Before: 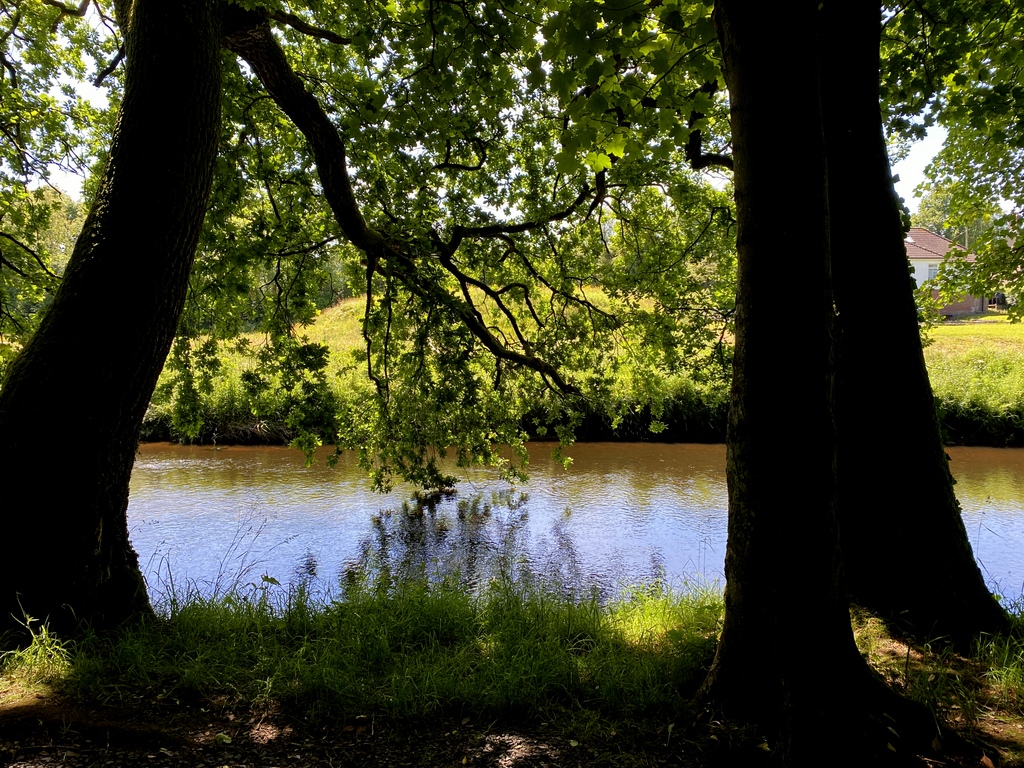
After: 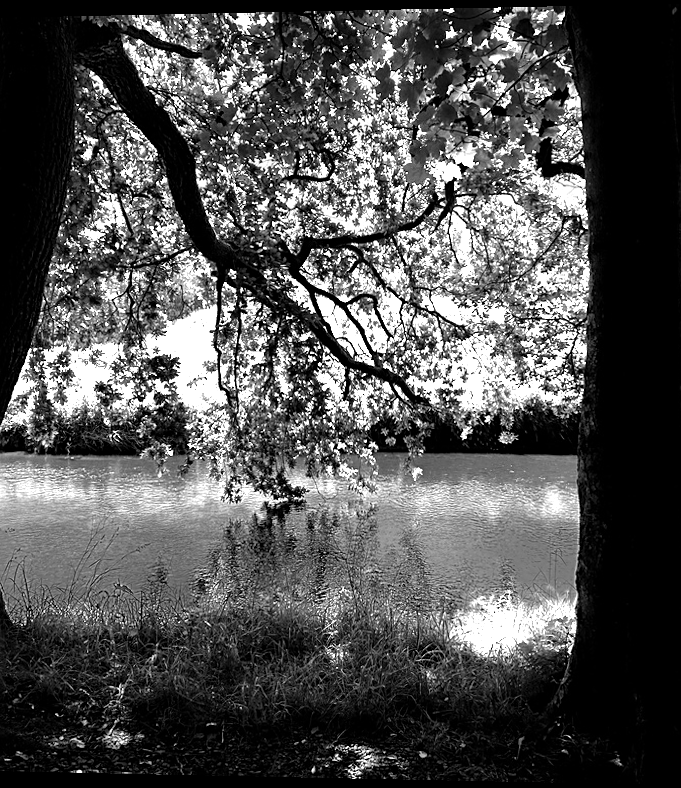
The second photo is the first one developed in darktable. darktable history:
crop and rotate: left 13.409%, right 19.924%
sharpen: on, module defaults
rotate and perspective: lens shift (horizontal) -0.055, automatic cropping off
color zones: curves: ch0 [(0, 0.554) (0.146, 0.662) (0.293, 0.86) (0.503, 0.774) (0.637, 0.106) (0.74, 0.072) (0.866, 0.488) (0.998, 0.569)]; ch1 [(0, 0) (0.143, 0) (0.286, 0) (0.429, 0) (0.571, 0) (0.714, 0) (0.857, 0)]
